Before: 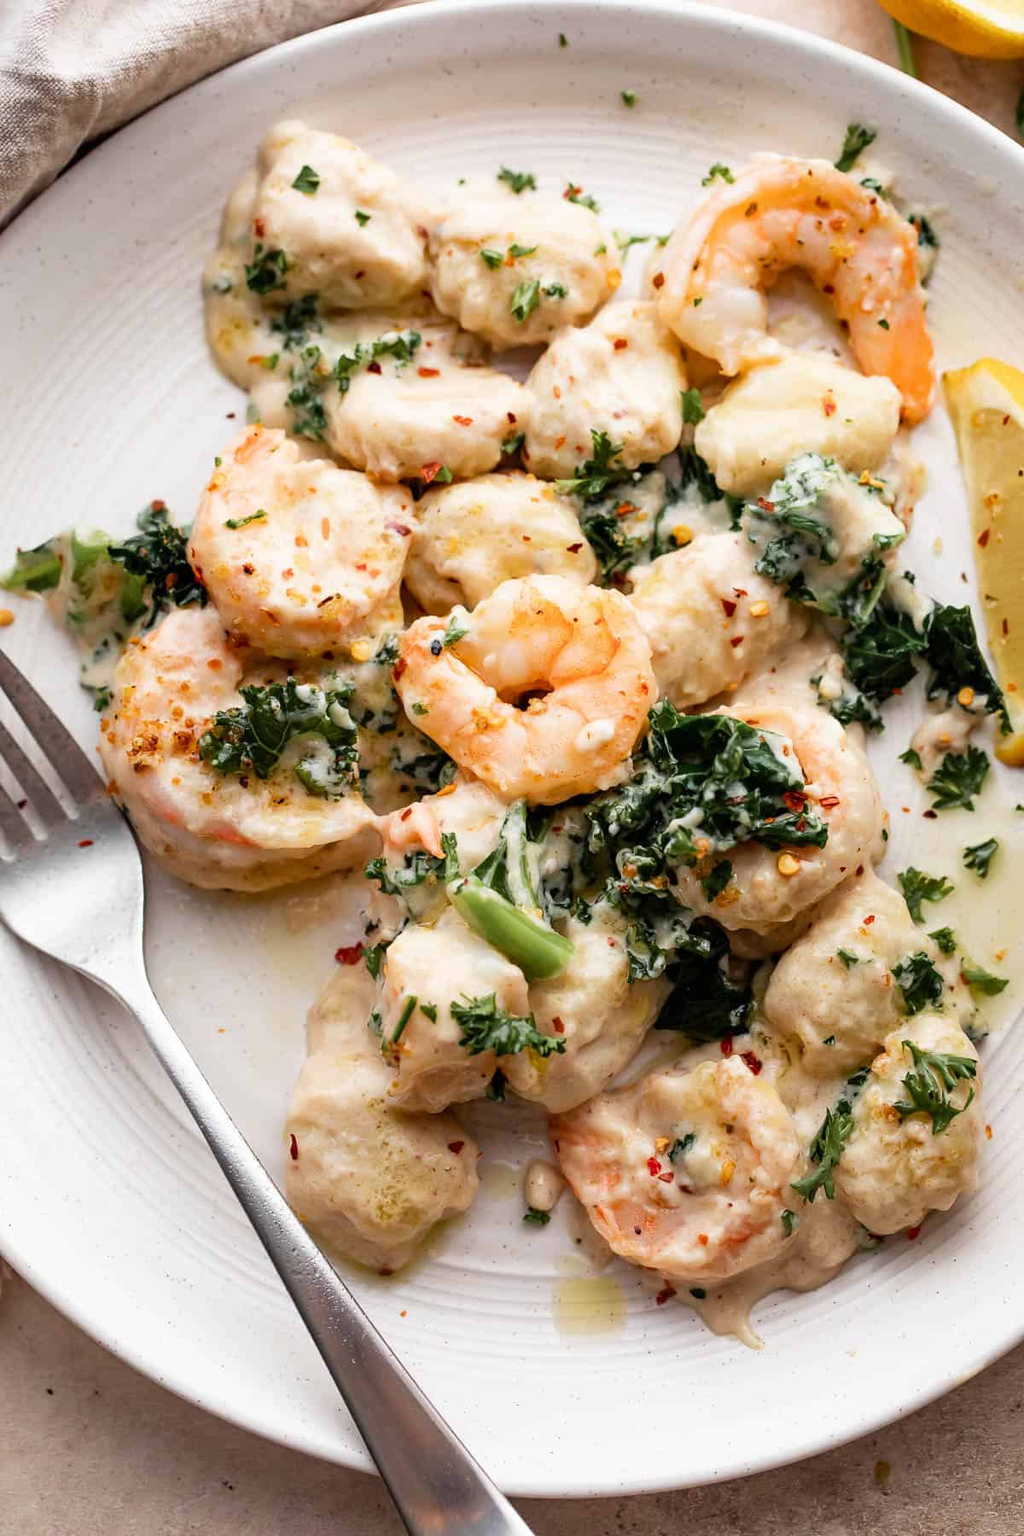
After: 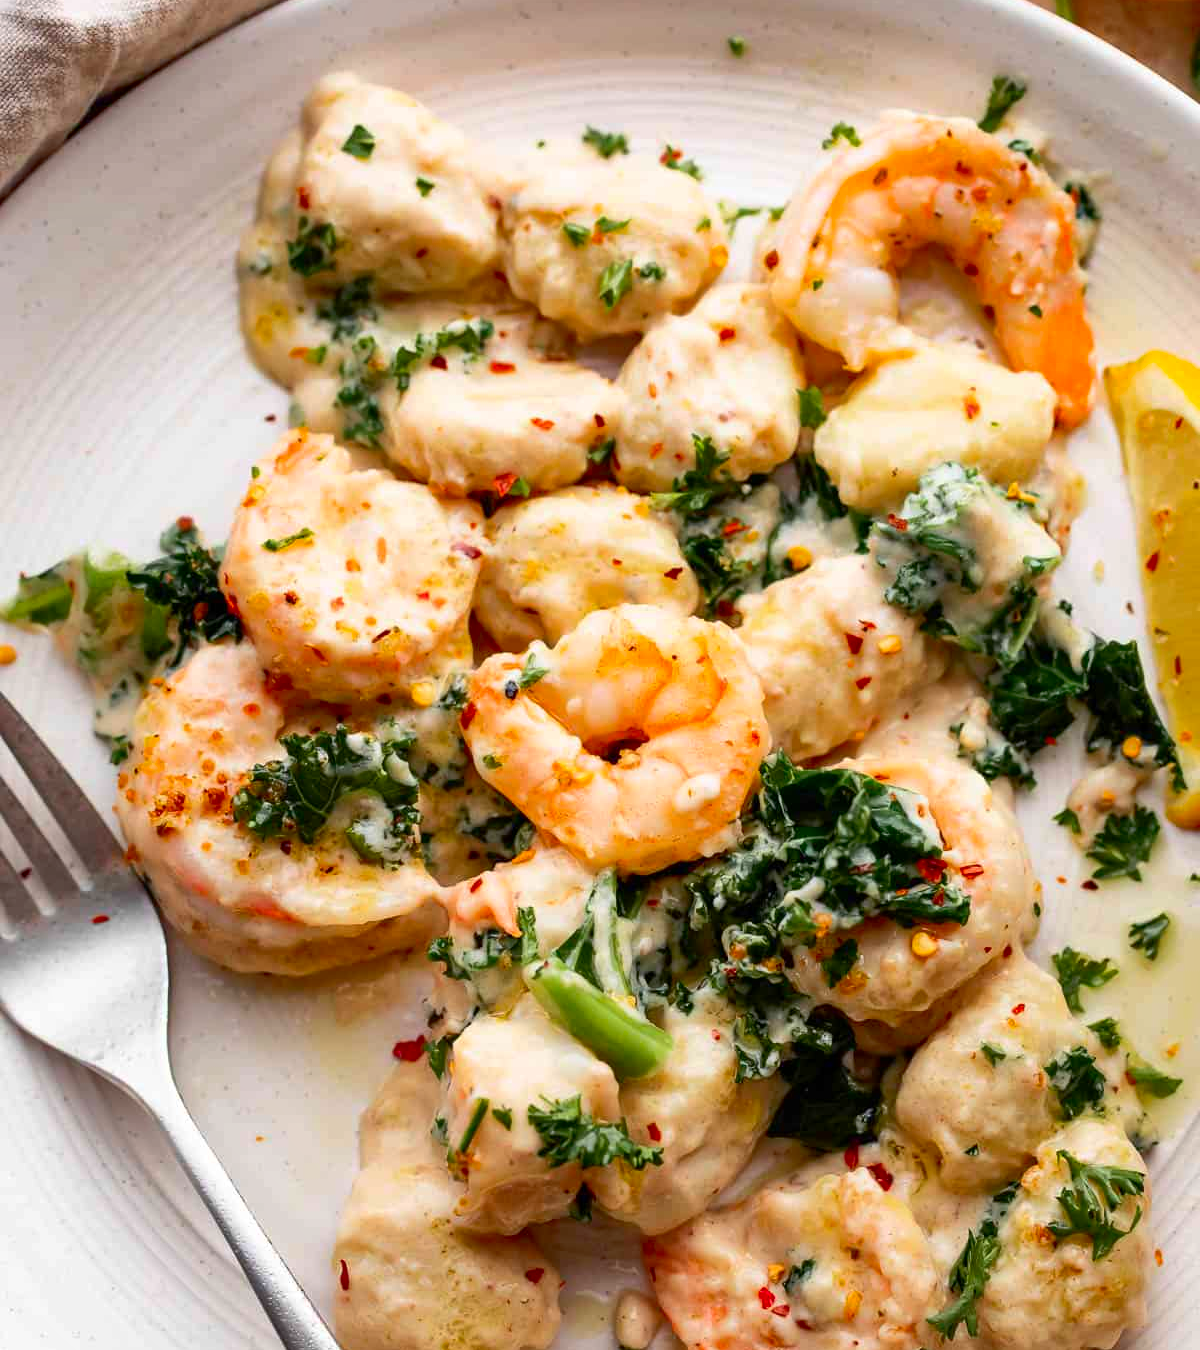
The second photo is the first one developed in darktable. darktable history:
crop: top 3.857%, bottom 21.132%
shadows and highlights: on, module defaults
contrast brightness saturation: contrast 0.18, saturation 0.3
